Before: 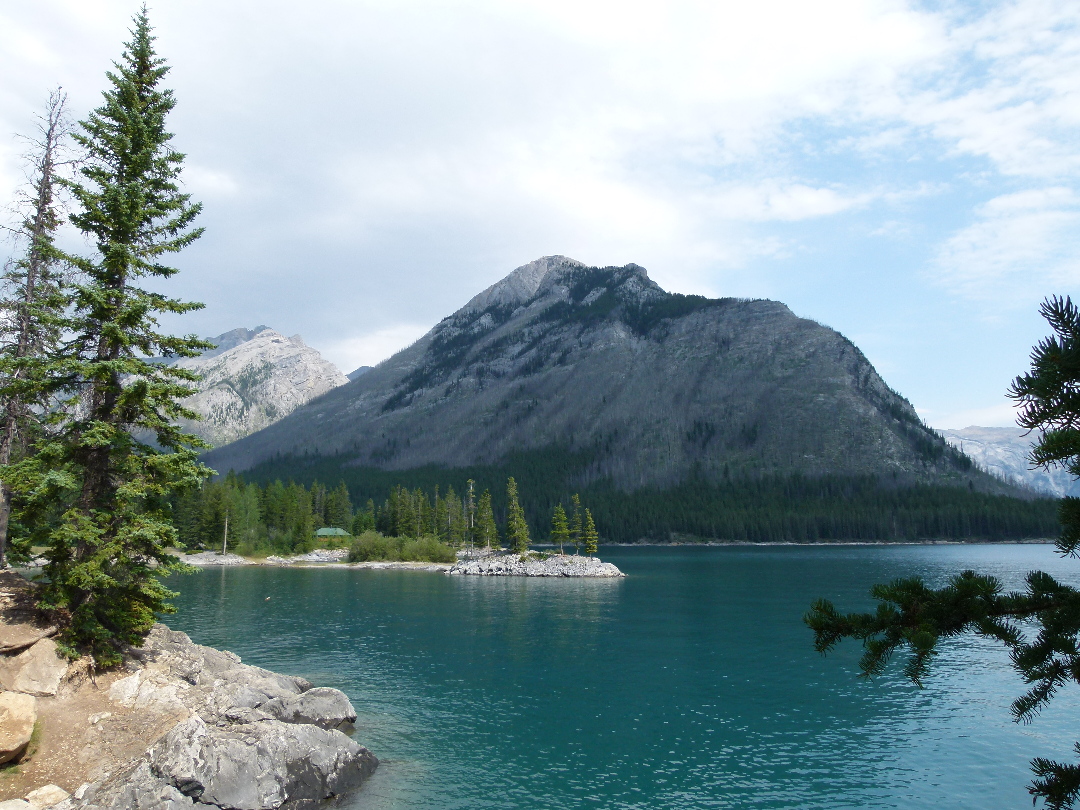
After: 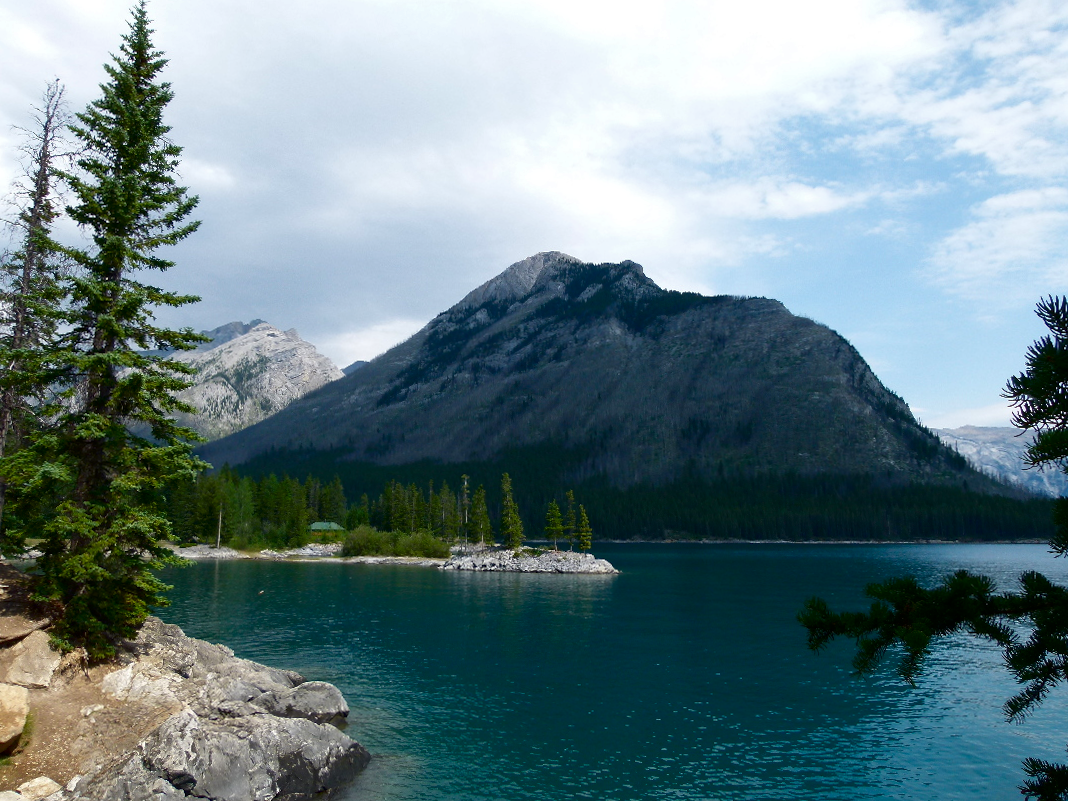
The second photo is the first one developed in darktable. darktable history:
crop and rotate: angle -0.463°
contrast brightness saturation: brightness -0.252, saturation 0.199
